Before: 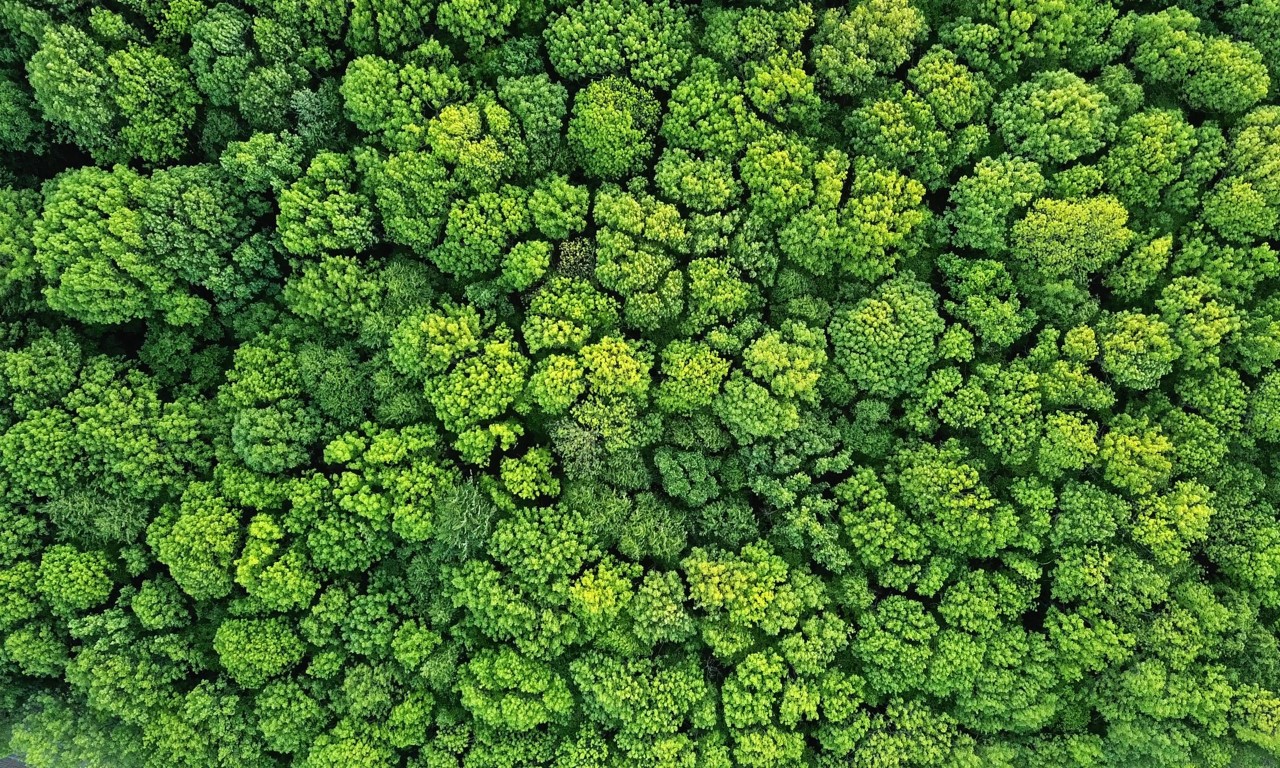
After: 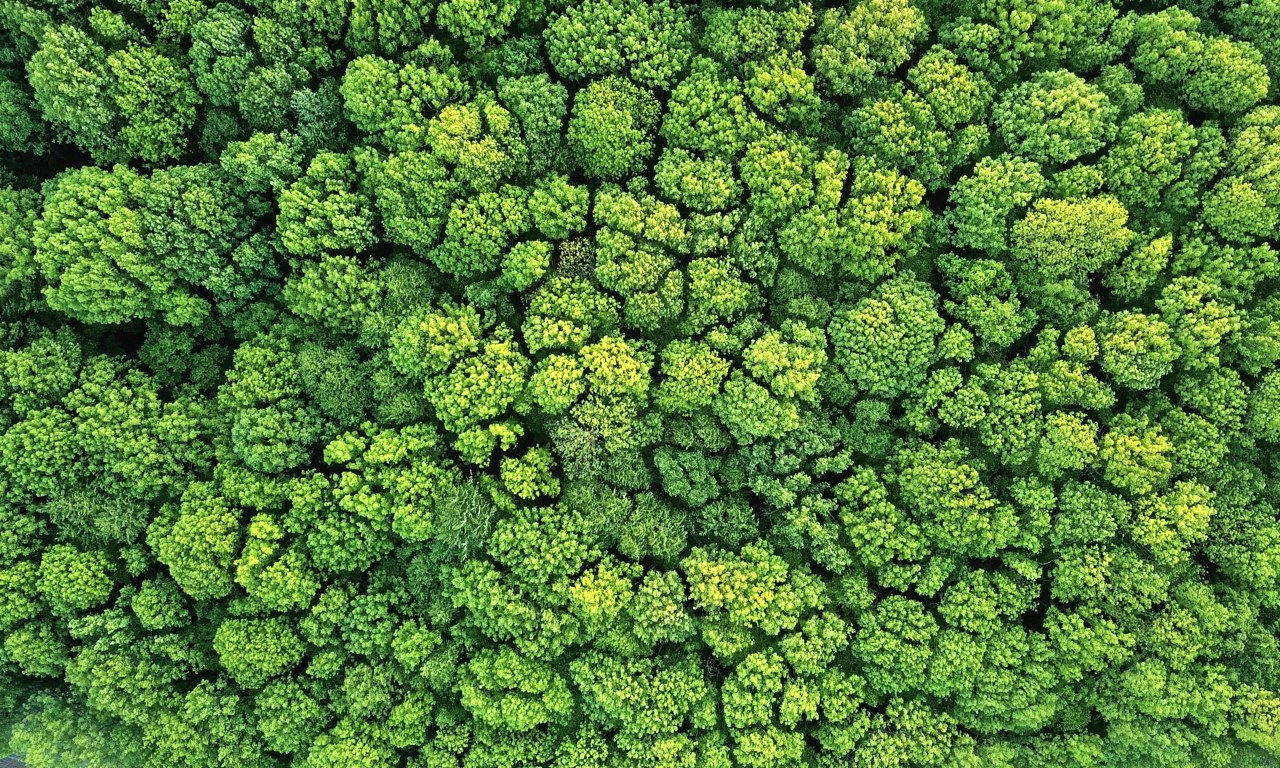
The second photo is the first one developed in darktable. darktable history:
shadows and highlights: radius 44.78, white point adjustment 6.64, compress 79.65%, highlights color adjustment 78.42%, soften with gaussian
velvia: on, module defaults
